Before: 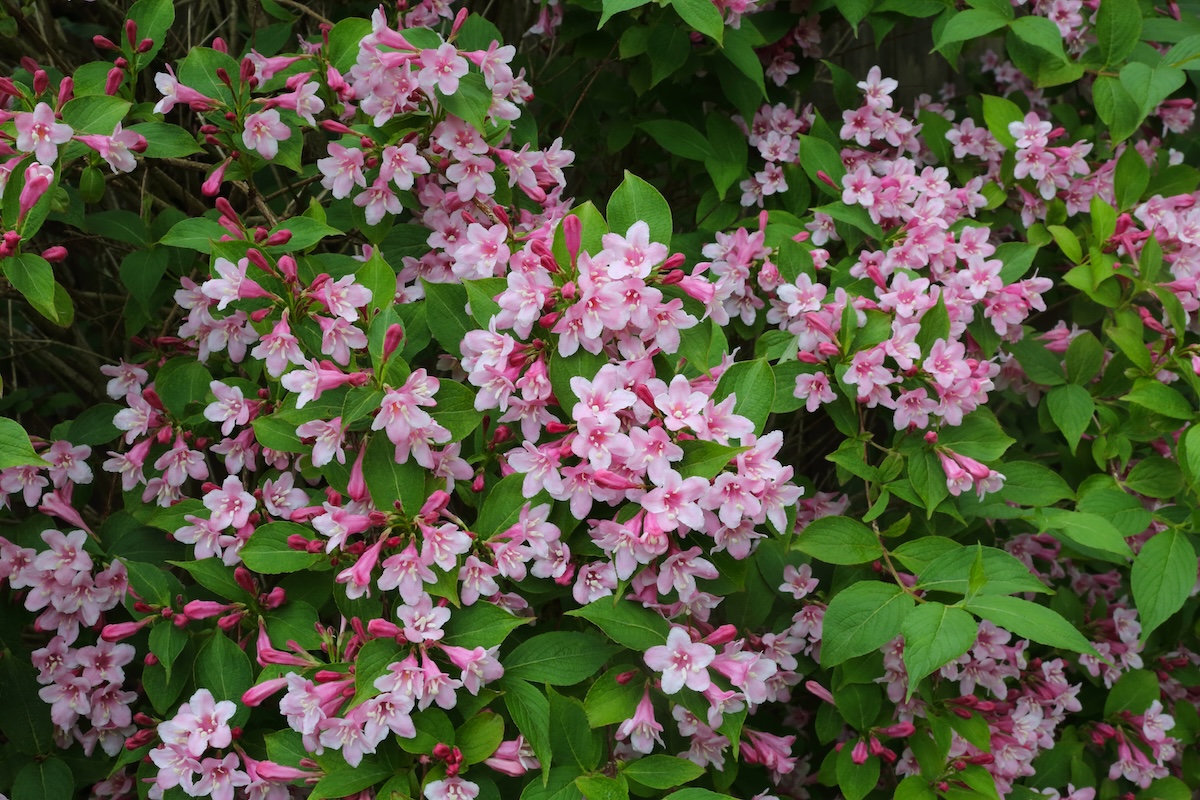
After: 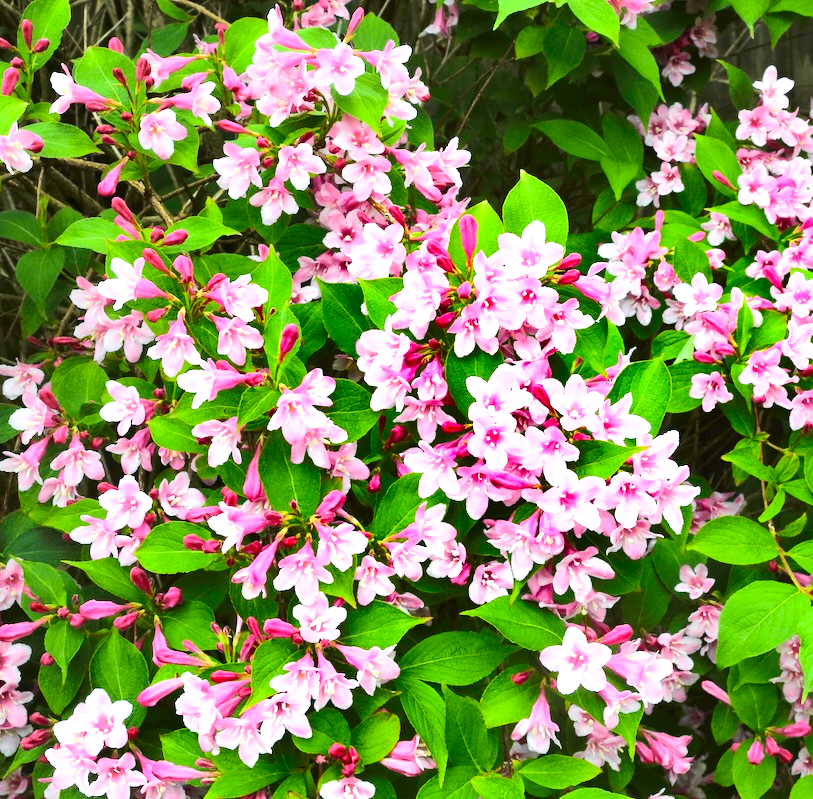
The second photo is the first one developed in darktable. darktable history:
exposure: black level correction 0, exposure 1.684 EV, compensate highlight preservation false
tone curve: curves: ch0 [(0, 0) (0.11, 0.081) (0.256, 0.259) (0.398, 0.475) (0.498, 0.611) (0.65, 0.757) (0.835, 0.883) (1, 0.961)]; ch1 [(0, 0) (0.346, 0.307) (0.408, 0.369) (0.453, 0.457) (0.482, 0.479) (0.502, 0.498) (0.521, 0.51) (0.553, 0.554) (0.618, 0.65) (0.693, 0.727) (1, 1)]; ch2 [(0, 0) (0.366, 0.337) (0.434, 0.46) (0.485, 0.494) (0.5, 0.494) (0.511, 0.508) (0.537, 0.55) (0.579, 0.599) (0.621, 0.693) (1, 1)], color space Lab, independent channels, preserve colors none
shadows and highlights: shadows 24.58, highlights -77.44, soften with gaussian
crop and rotate: left 8.698%, right 23.476%
